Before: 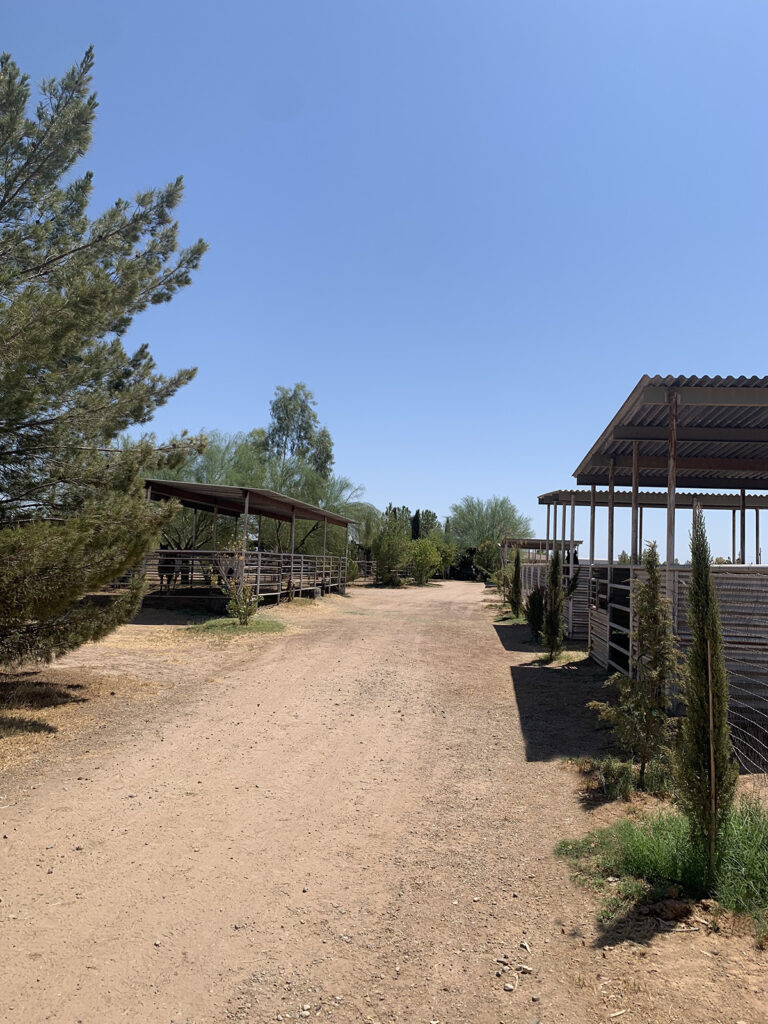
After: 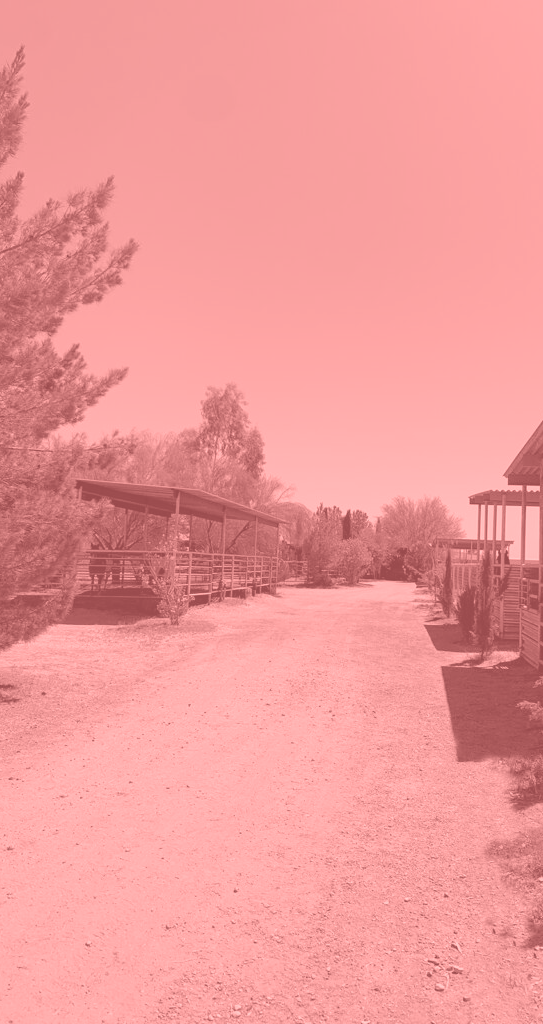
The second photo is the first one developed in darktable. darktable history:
colorize: saturation 51%, source mix 50.67%, lightness 50.67%
crop and rotate: left 9.061%, right 20.142%
